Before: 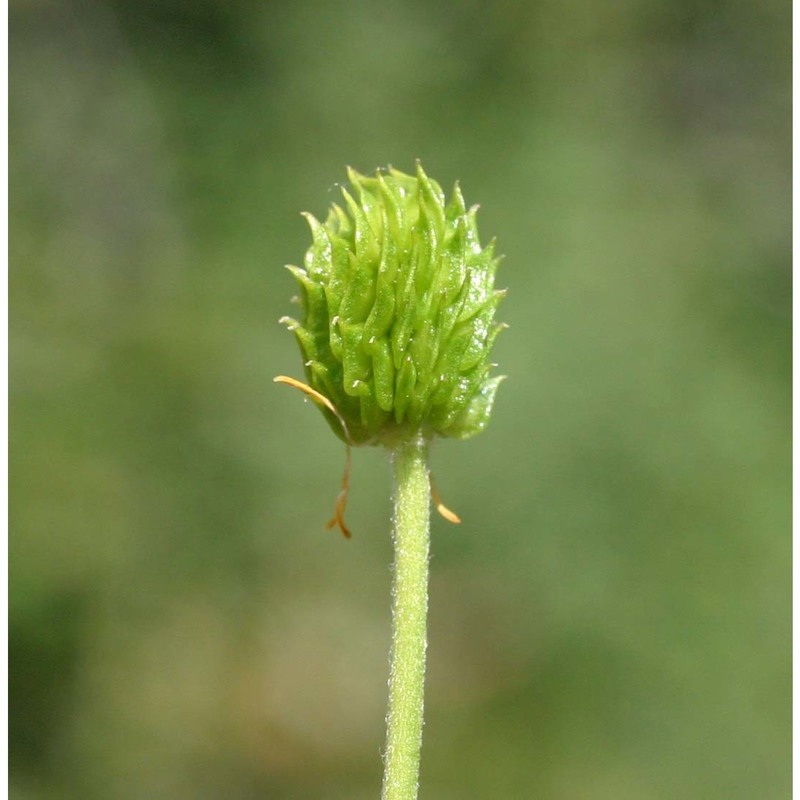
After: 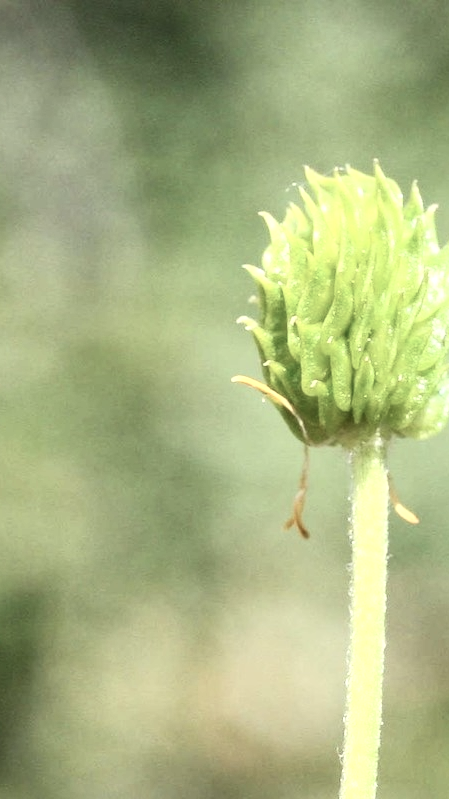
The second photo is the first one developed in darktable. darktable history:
crop: left 5.327%, right 38.524%
contrast brightness saturation: contrast 0.432, brightness 0.551, saturation -0.204
local contrast: detail 130%
